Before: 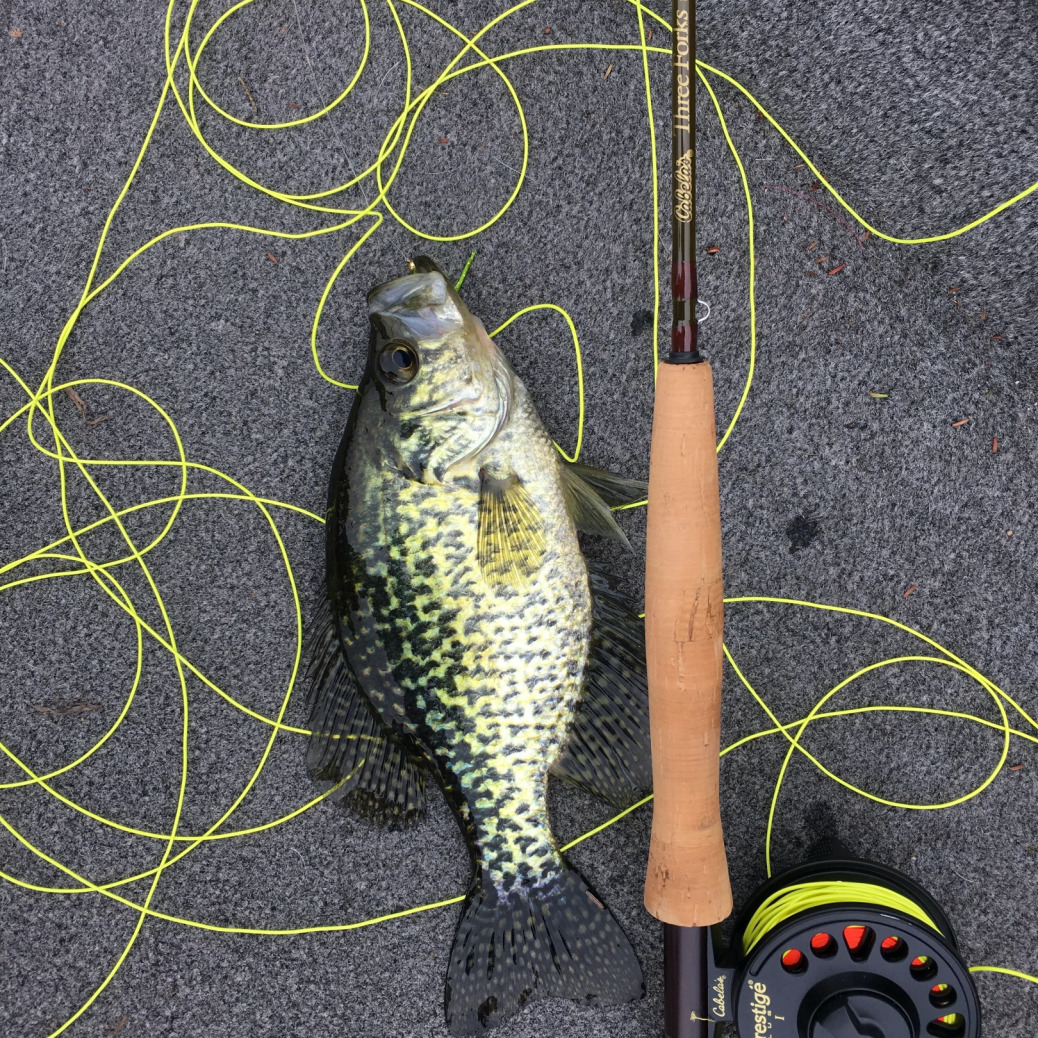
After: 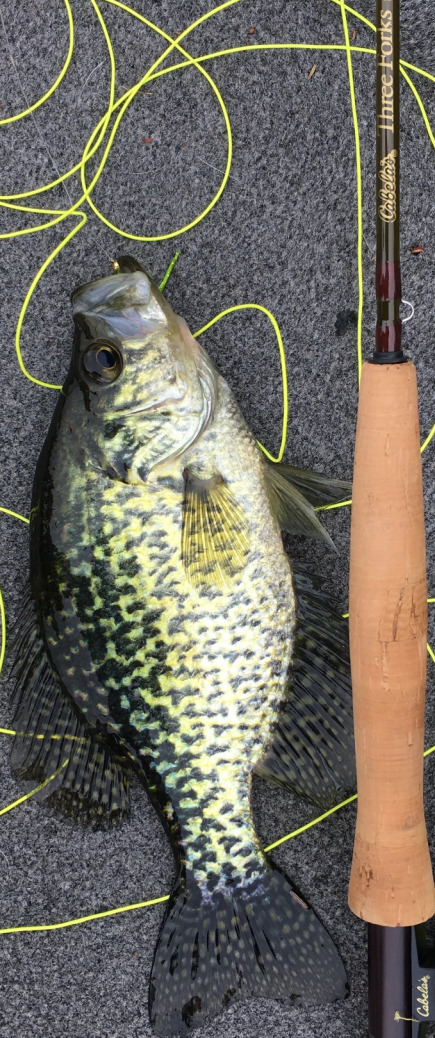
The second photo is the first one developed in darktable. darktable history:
crop: left 28.541%, right 29.463%
